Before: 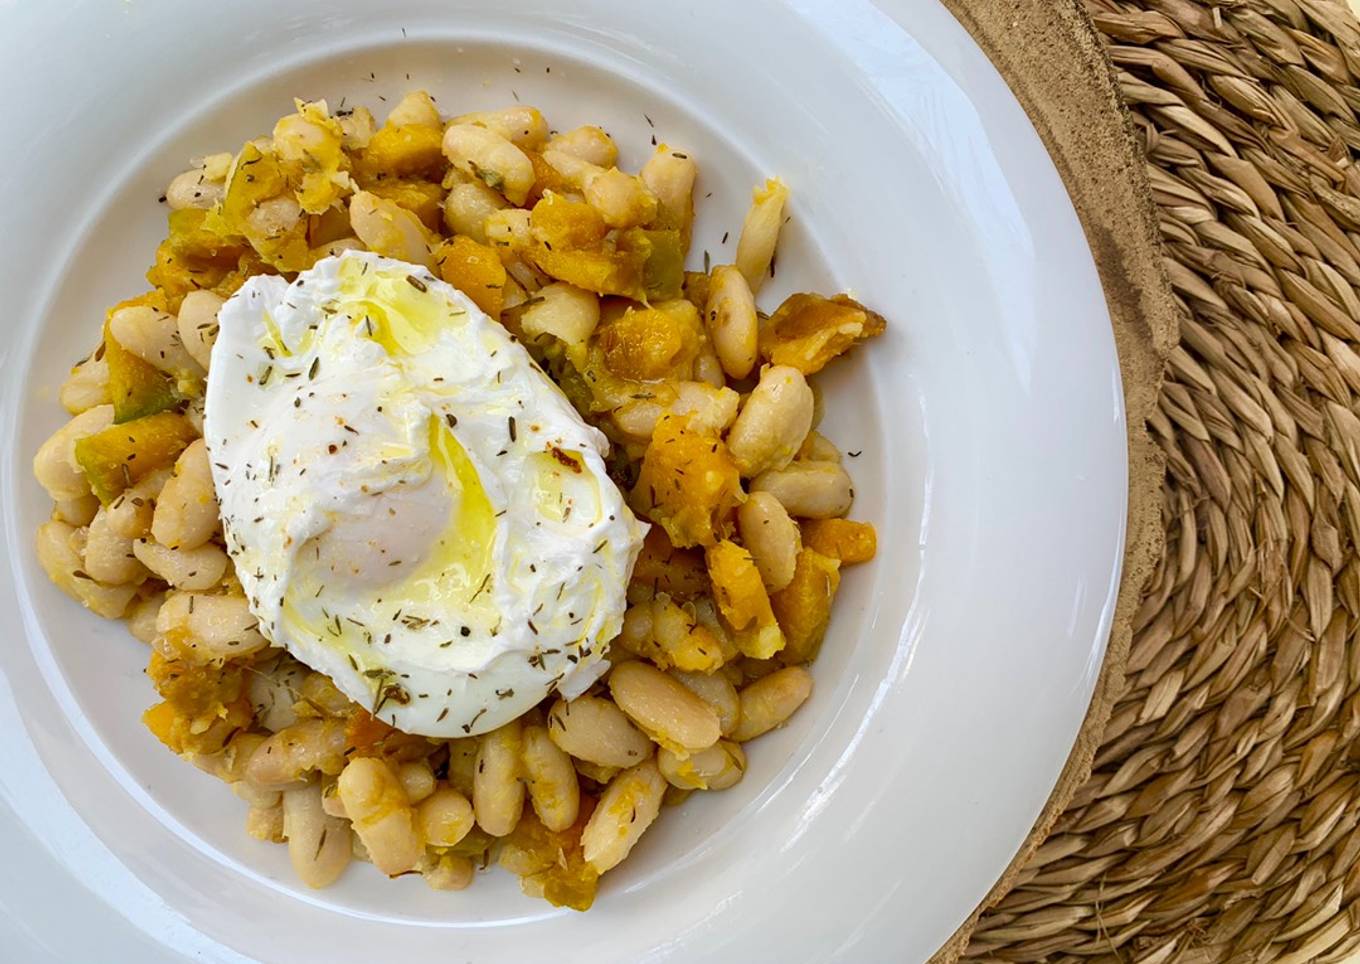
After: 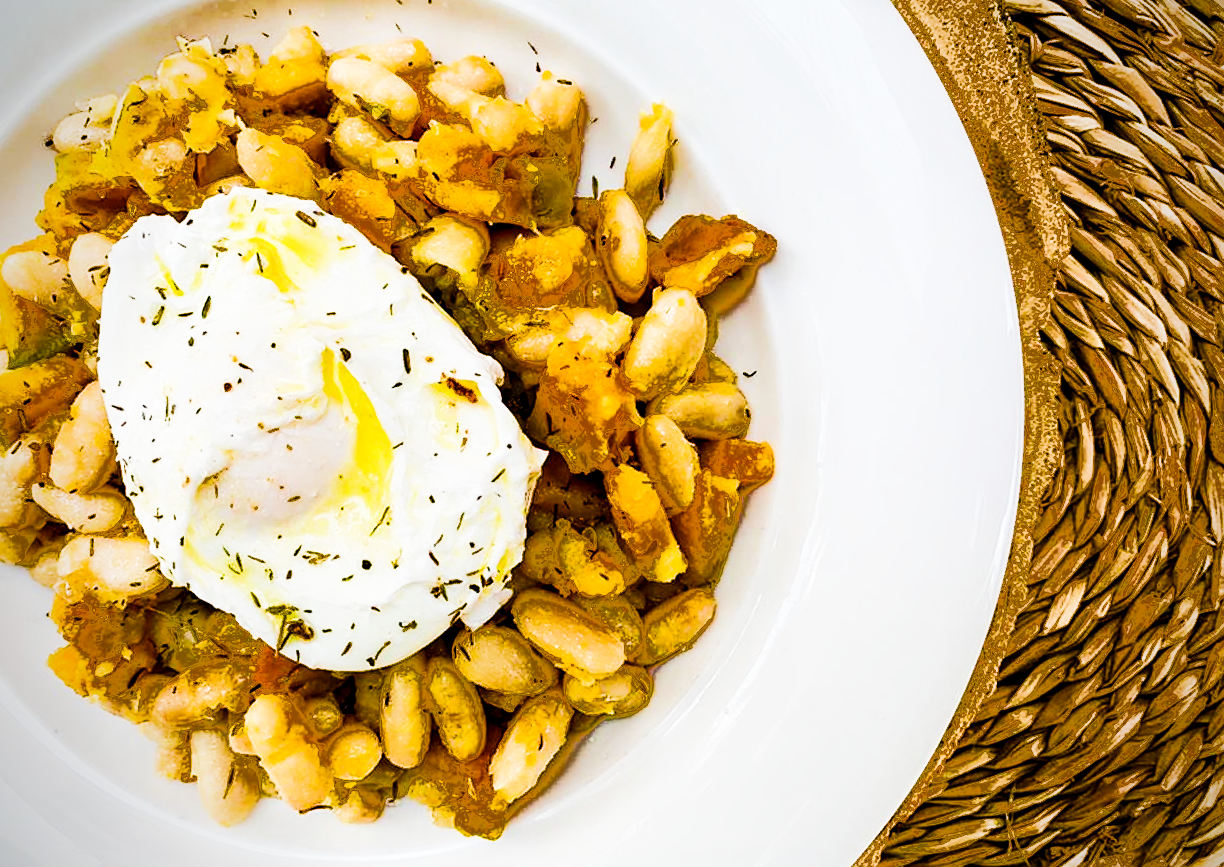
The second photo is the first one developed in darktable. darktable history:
sigmoid: contrast 1.8
crop and rotate: angle 1.96°, left 5.673%, top 5.673%
sharpen: radius 1.864, amount 0.398, threshold 1.271
local contrast: highlights 100%, shadows 100%, detail 120%, midtone range 0.2
exposure: black level correction 0.001, exposure 0.5 EV, compensate exposure bias true, compensate highlight preservation false
vignetting: saturation 0, unbound false
color balance rgb: global offset › luminance -0.37%, perceptual saturation grading › highlights -17.77%, perceptual saturation grading › mid-tones 33.1%, perceptual saturation grading › shadows 50.52%, perceptual brilliance grading › highlights 20%, perceptual brilliance grading › mid-tones 20%, perceptual brilliance grading › shadows -20%, global vibrance 50%
fill light: exposure -0.73 EV, center 0.69, width 2.2
